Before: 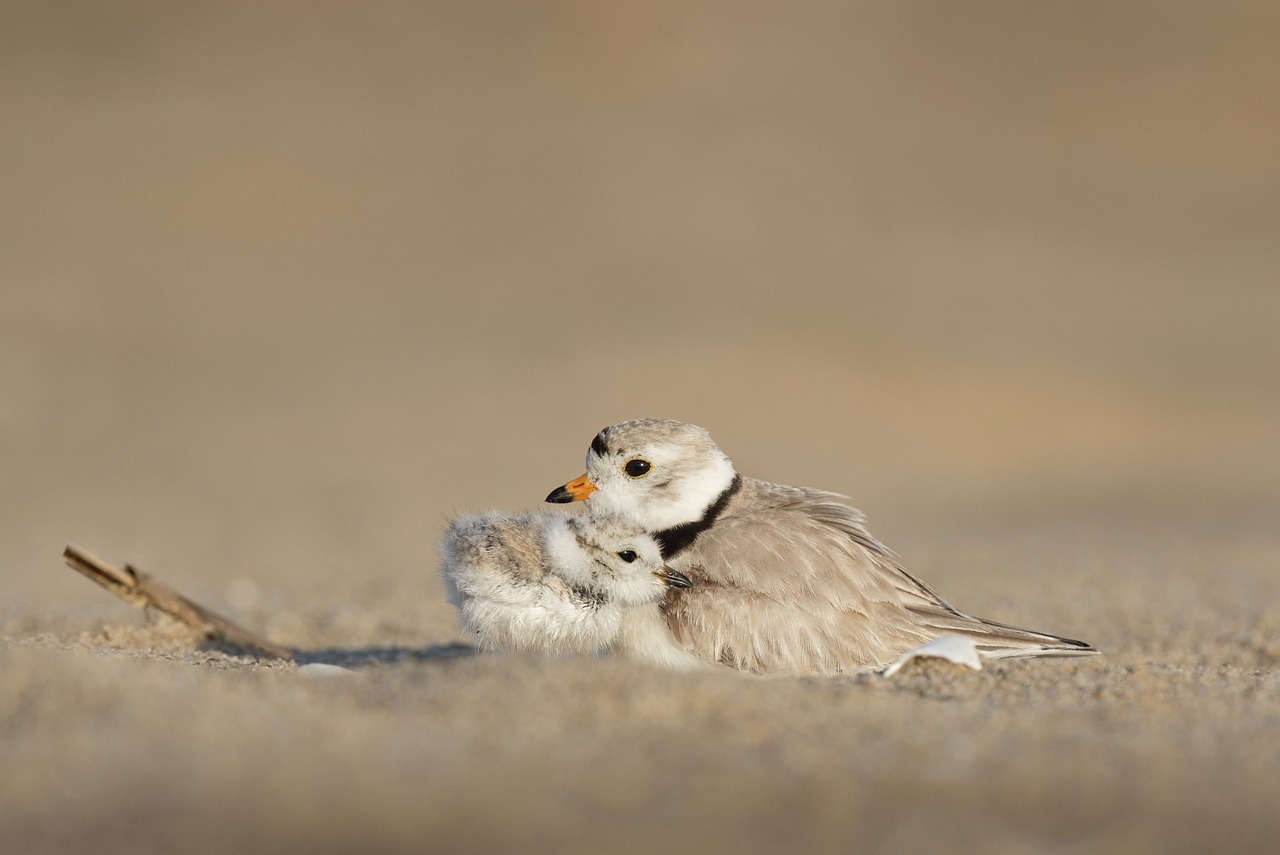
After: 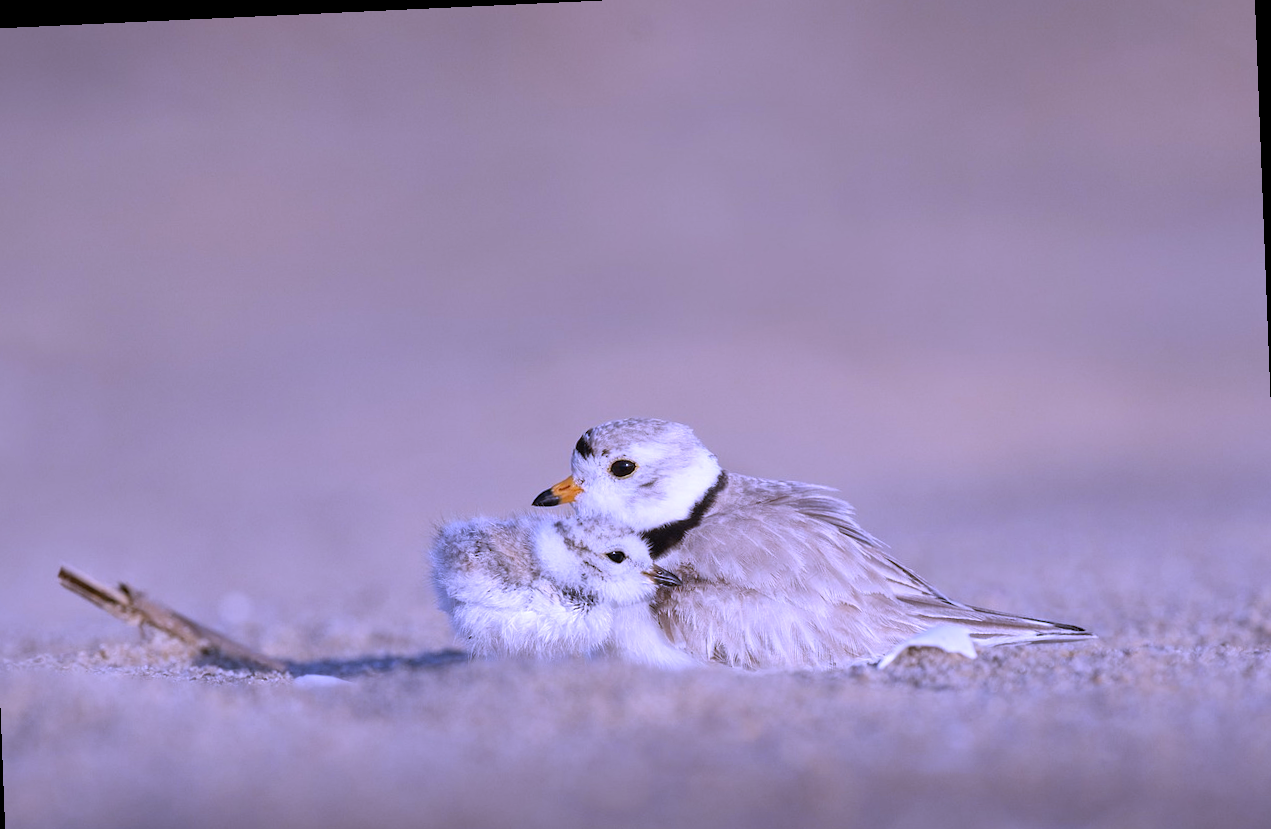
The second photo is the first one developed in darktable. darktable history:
rotate and perspective: rotation -2.22°, lens shift (horizontal) -0.022, automatic cropping off
local contrast: mode bilateral grid, contrast 15, coarseness 36, detail 105%, midtone range 0.2
white balance: red 0.98, blue 1.61
crop: left 1.964%, top 3.251%, right 1.122%, bottom 4.933%
